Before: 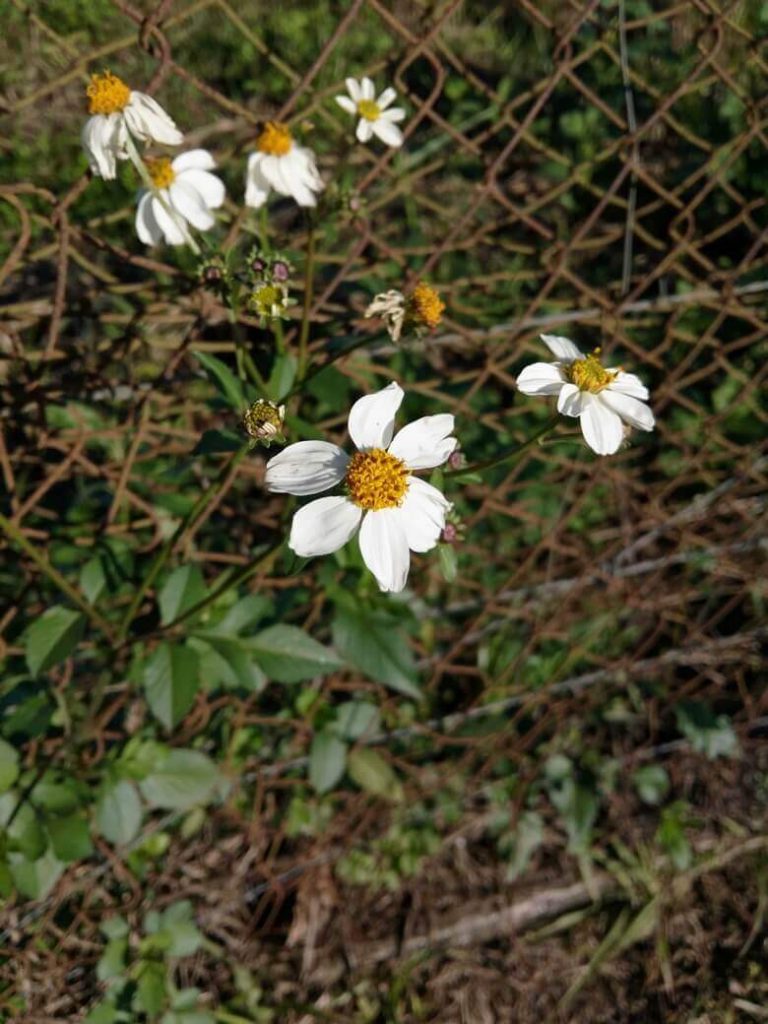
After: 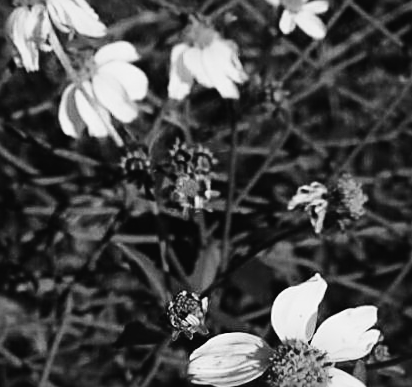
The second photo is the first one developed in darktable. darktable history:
sharpen: on, module defaults
crop: left 10.121%, top 10.631%, right 36.218%, bottom 51.526%
color correction: highlights a* 5.62, highlights b* 33.57, shadows a* -25.86, shadows b* 4.02
contrast brightness saturation: contrast 0.12, brightness -0.12, saturation 0.2
monochrome: size 1
tone curve: curves: ch0 [(0, 0.023) (0.087, 0.065) (0.184, 0.168) (0.45, 0.54) (0.57, 0.683) (0.722, 0.825) (0.877, 0.948) (1, 1)]; ch1 [(0, 0) (0.388, 0.369) (0.45, 0.43) (0.505, 0.509) (0.534, 0.528) (0.657, 0.655) (1, 1)]; ch2 [(0, 0) (0.314, 0.223) (0.427, 0.405) (0.5, 0.5) (0.55, 0.566) (0.625, 0.657) (1, 1)], color space Lab, independent channels, preserve colors none
